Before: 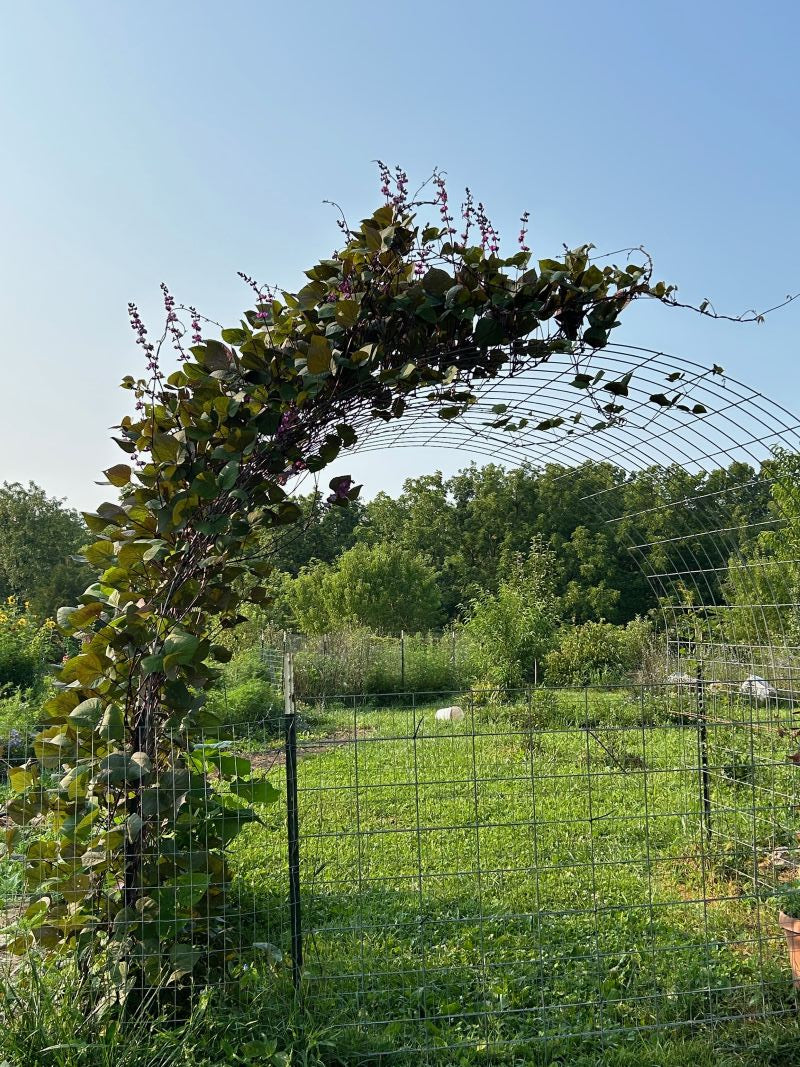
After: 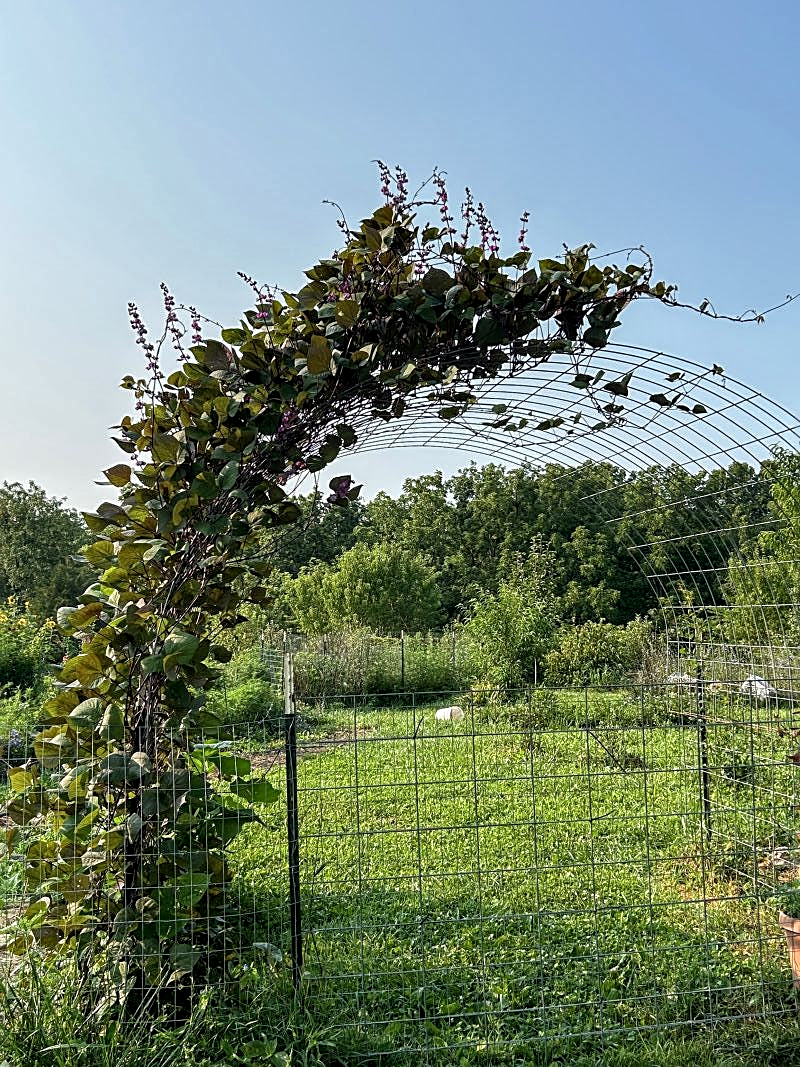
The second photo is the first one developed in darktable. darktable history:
sharpen: on, module defaults
local contrast: highlights 58%, detail 146%
